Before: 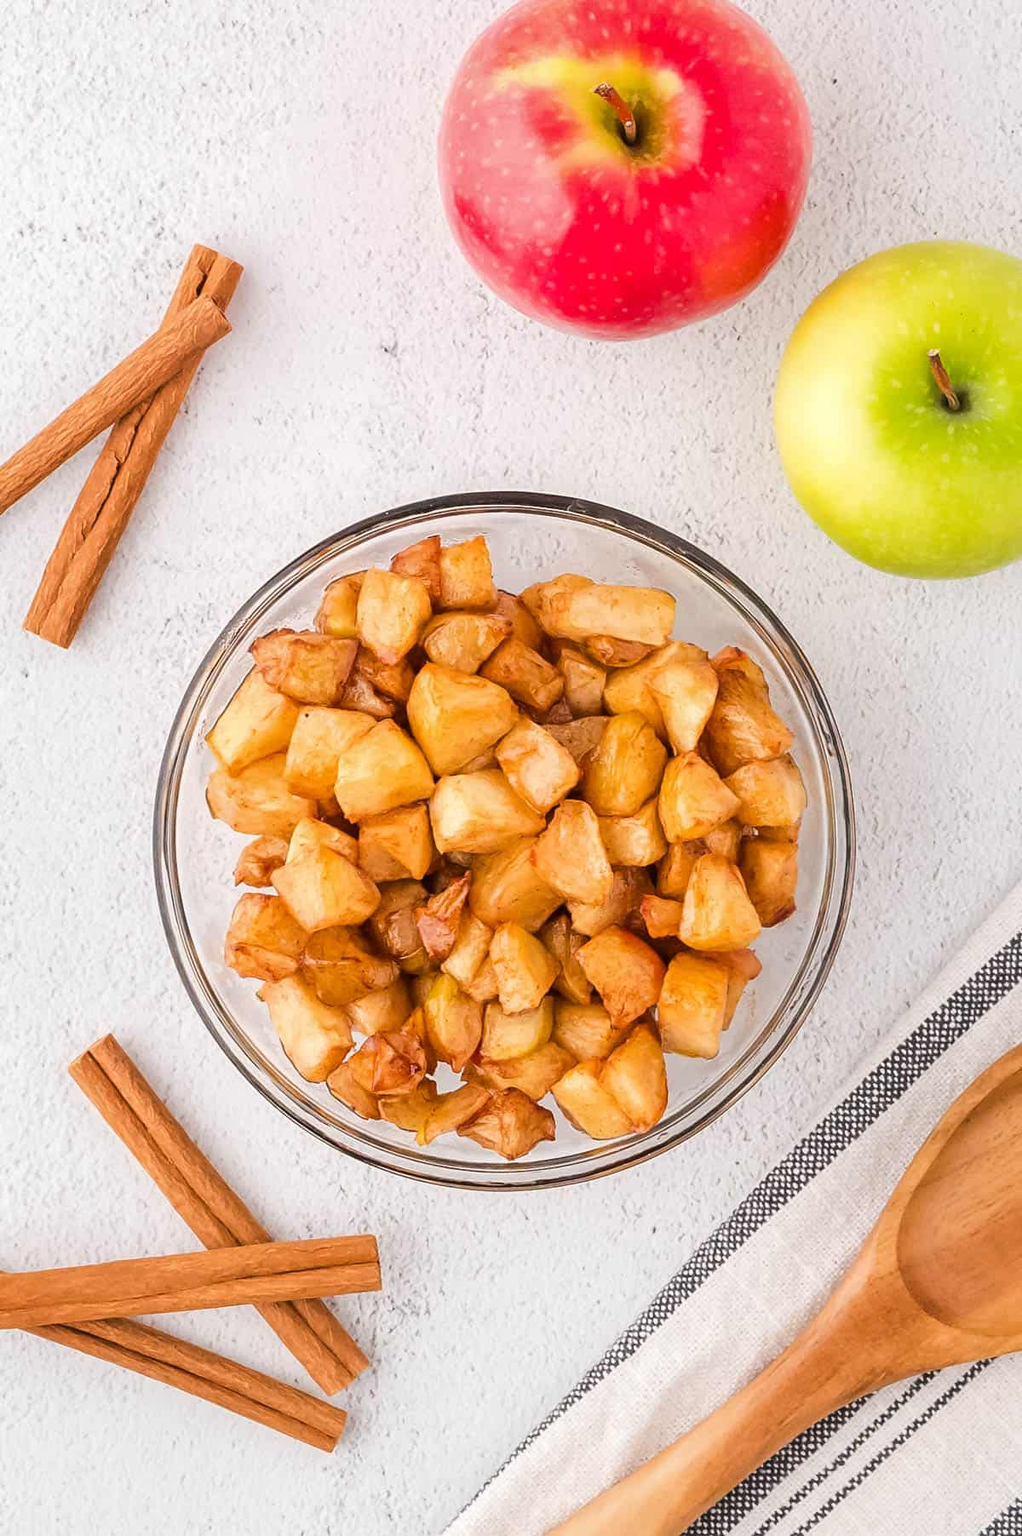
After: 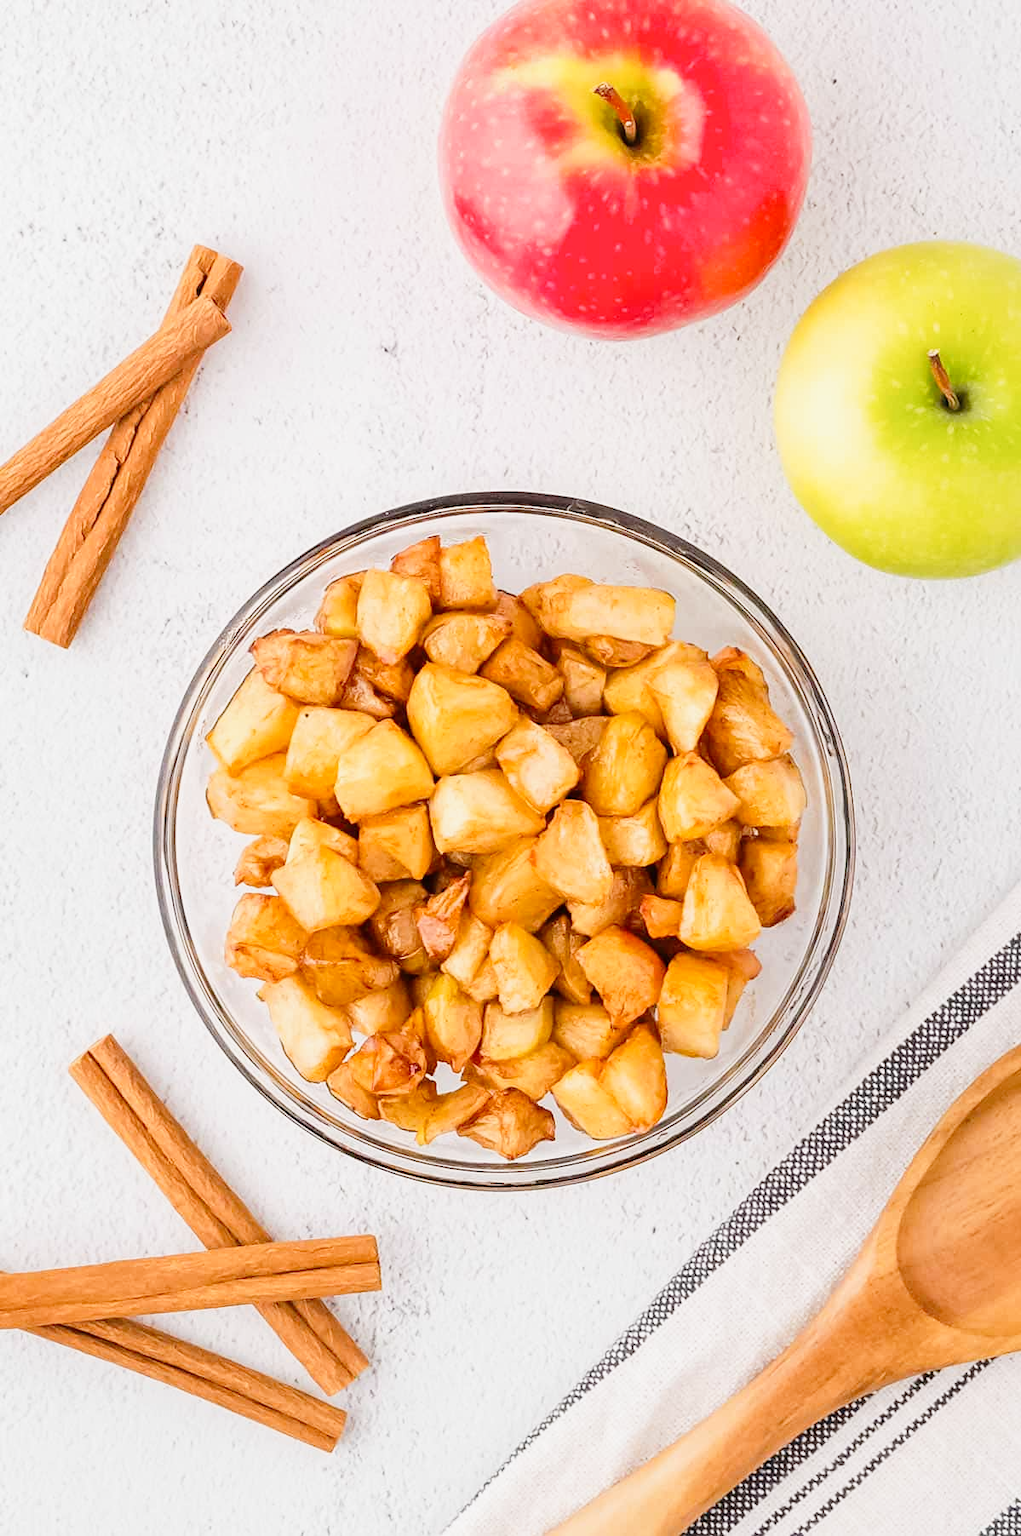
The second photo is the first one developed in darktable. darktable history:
tone curve: curves: ch0 [(0, 0) (0.091, 0.077) (0.389, 0.458) (0.745, 0.82) (0.856, 0.899) (0.92, 0.938) (1, 0.973)]; ch1 [(0, 0) (0.437, 0.404) (0.5, 0.5) (0.529, 0.55) (0.58, 0.6) (0.616, 0.649) (1, 1)]; ch2 [(0, 0) (0.442, 0.415) (0.5, 0.5) (0.535, 0.557) (0.585, 0.62) (1, 1)], preserve colors none
